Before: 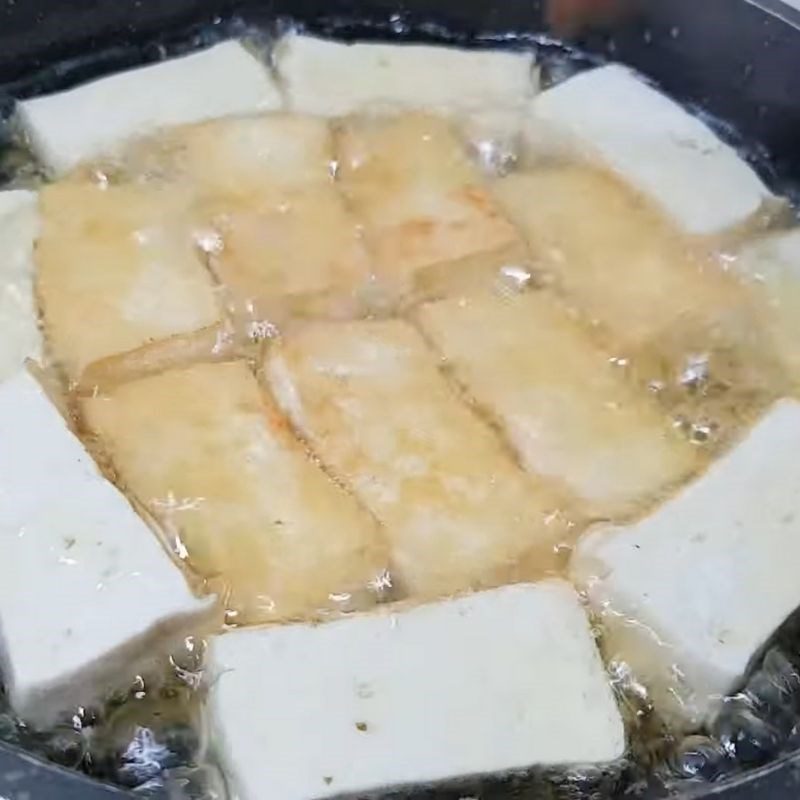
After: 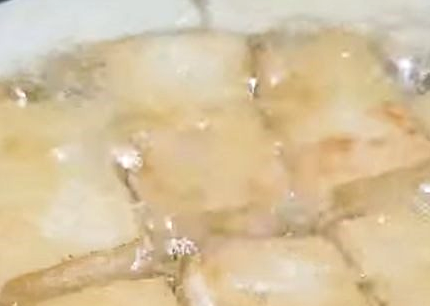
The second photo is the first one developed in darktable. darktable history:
local contrast: on, module defaults
tone equalizer: -7 EV 0.158 EV, -6 EV 0.603 EV, -5 EV 1.17 EV, -4 EV 1.37 EV, -3 EV 1.17 EV, -2 EV 0.6 EV, -1 EV 0.155 EV
crop: left 10.161%, top 10.496%, right 35.97%, bottom 51.164%
tone curve: curves: ch0 [(0, 0) (0.08, 0.06) (0.17, 0.14) (0.5, 0.5) (0.83, 0.86) (0.92, 0.94) (1, 1)], color space Lab, linked channels, preserve colors none
